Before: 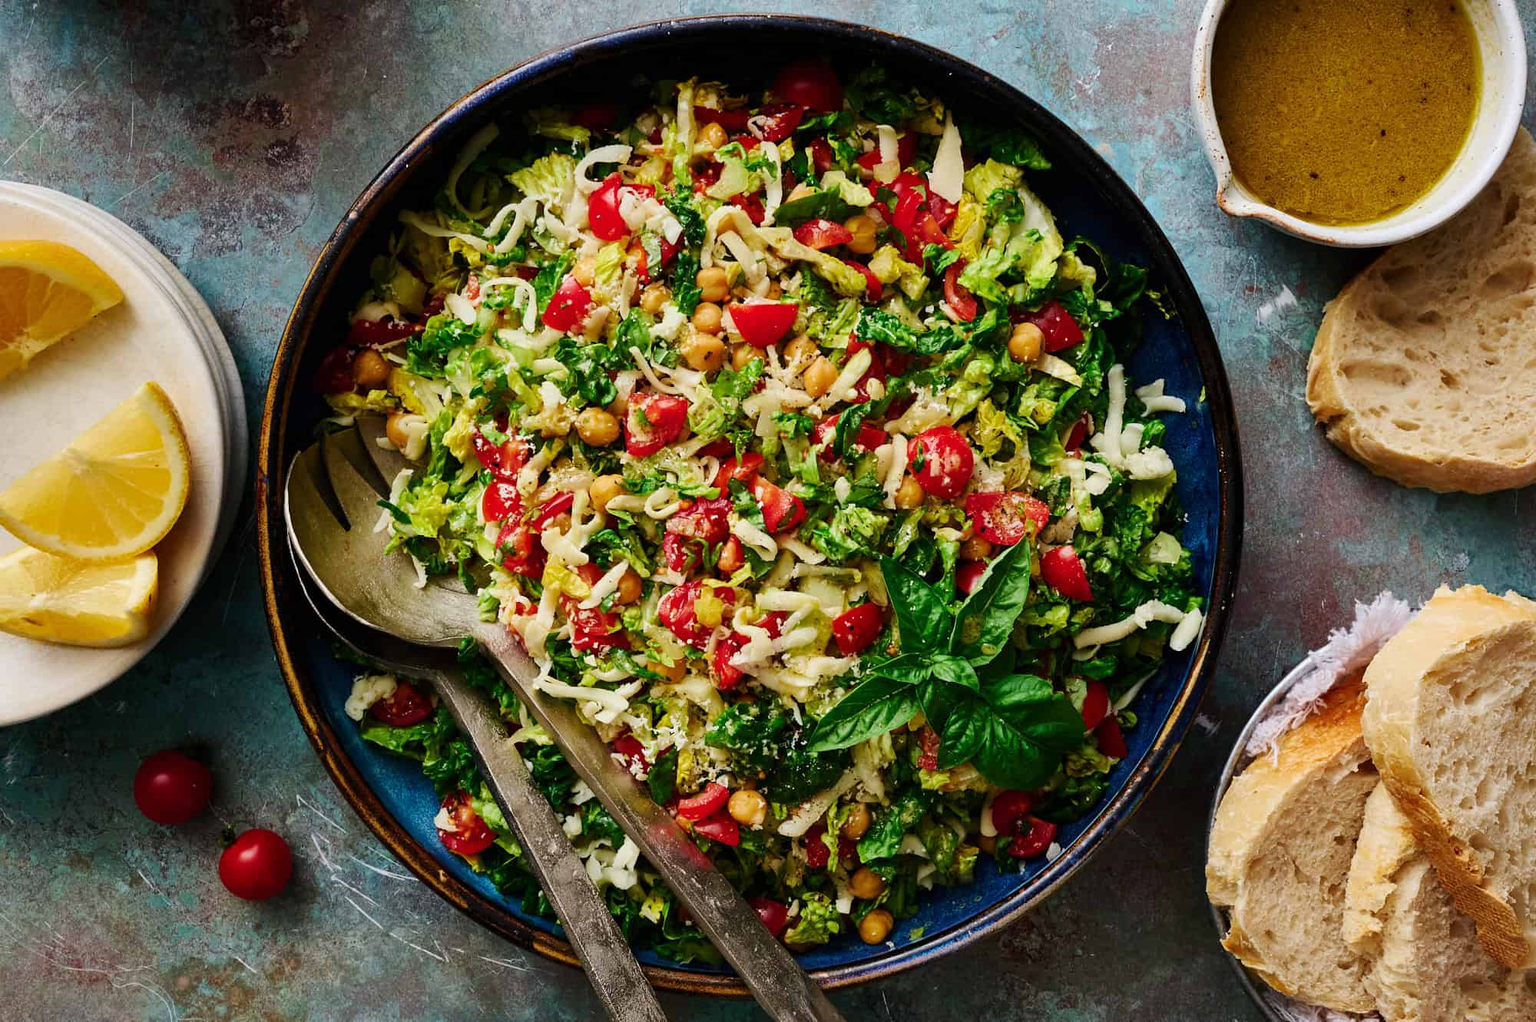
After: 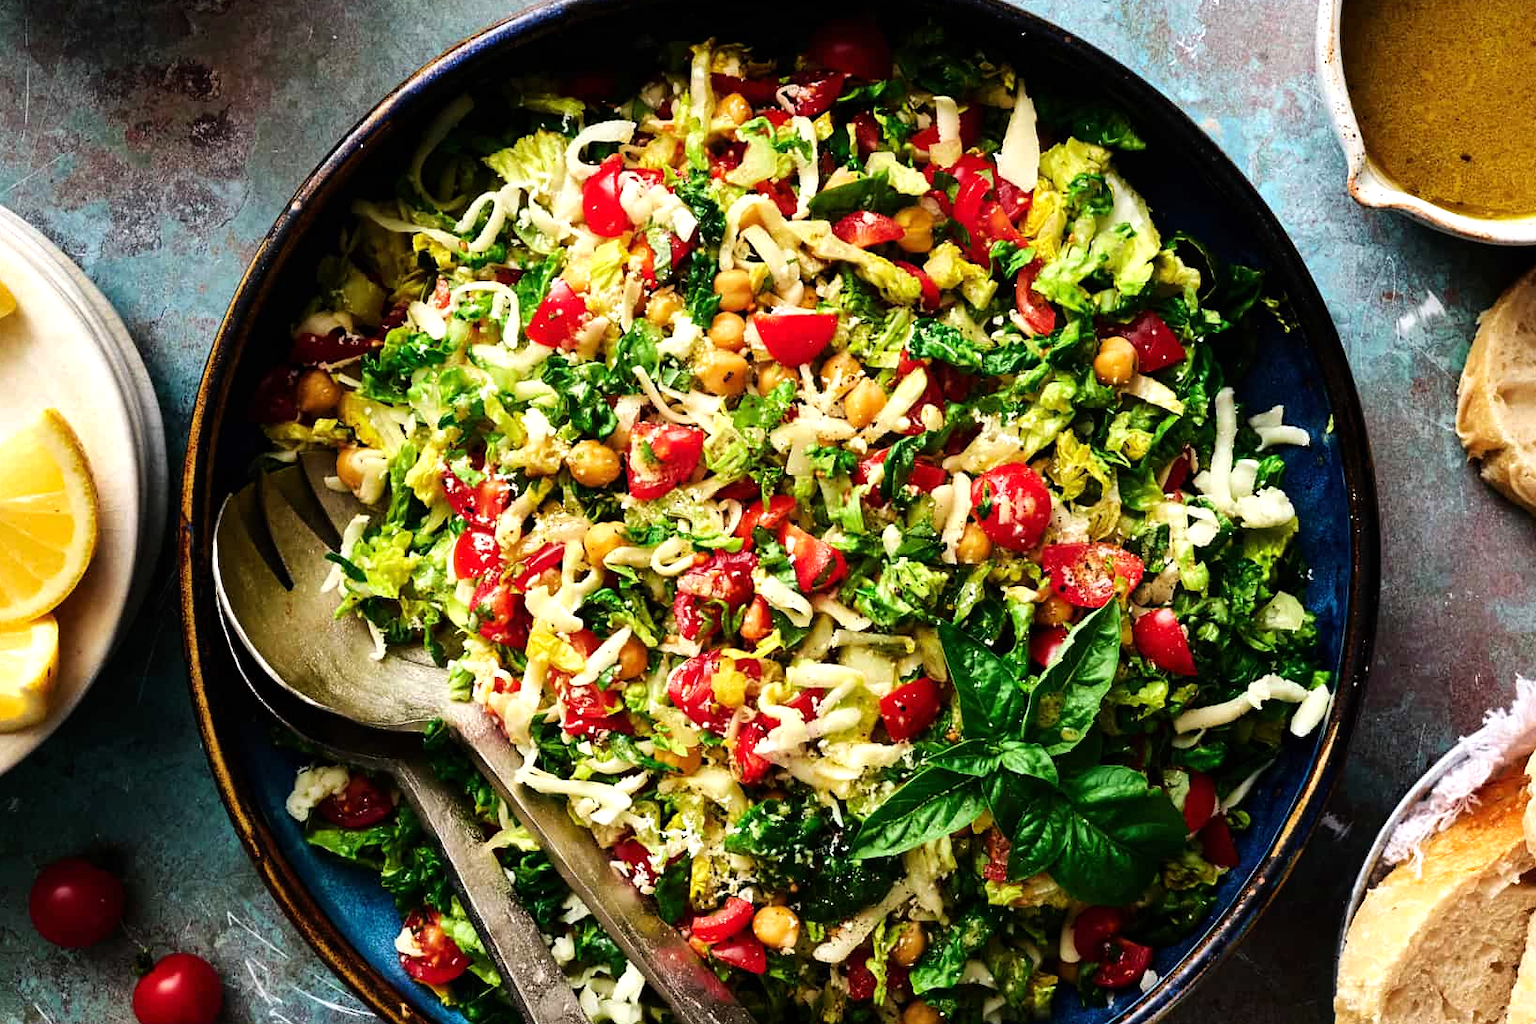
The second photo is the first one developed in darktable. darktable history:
tone equalizer: -8 EV -0.756 EV, -7 EV -0.737 EV, -6 EV -0.597 EV, -5 EV -0.373 EV, -3 EV 0.395 EV, -2 EV 0.6 EV, -1 EV 0.674 EV, +0 EV 0.729 EV, mask exposure compensation -0.487 EV
crop and rotate: left 7.183%, top 4.575%, right 10.626%, bottom 13.032%
